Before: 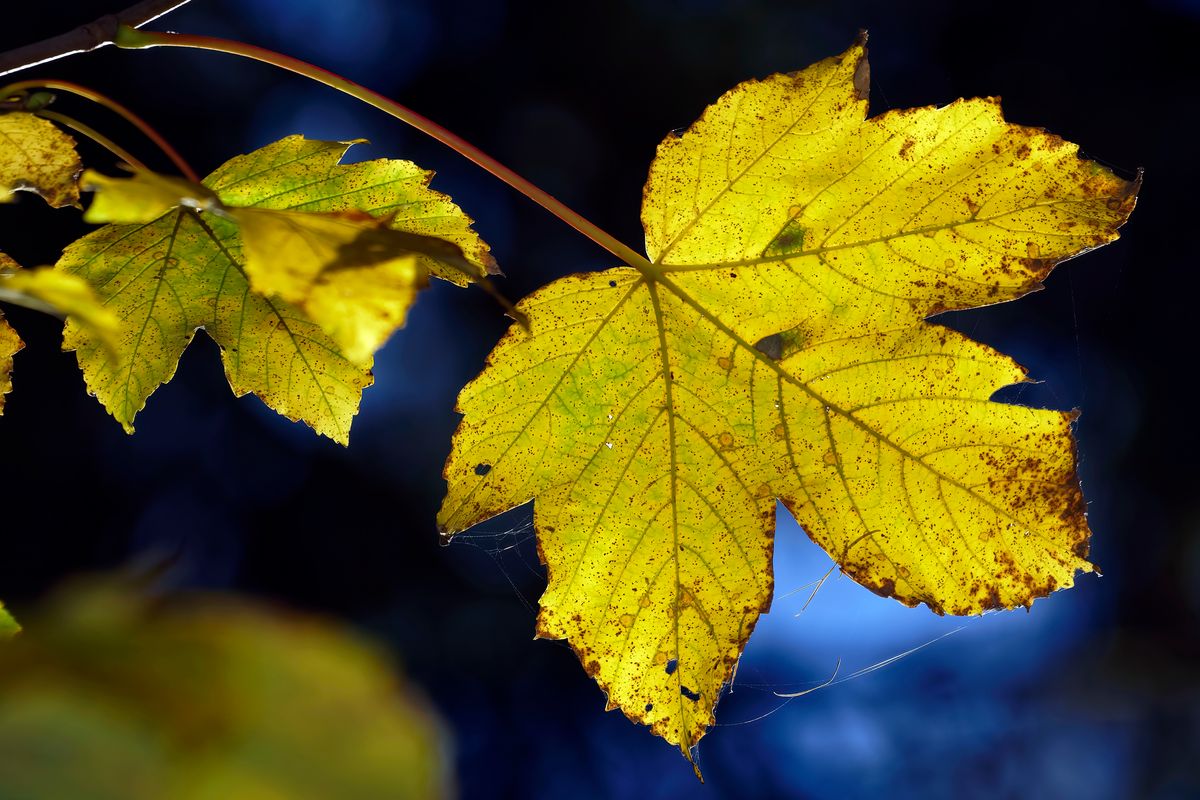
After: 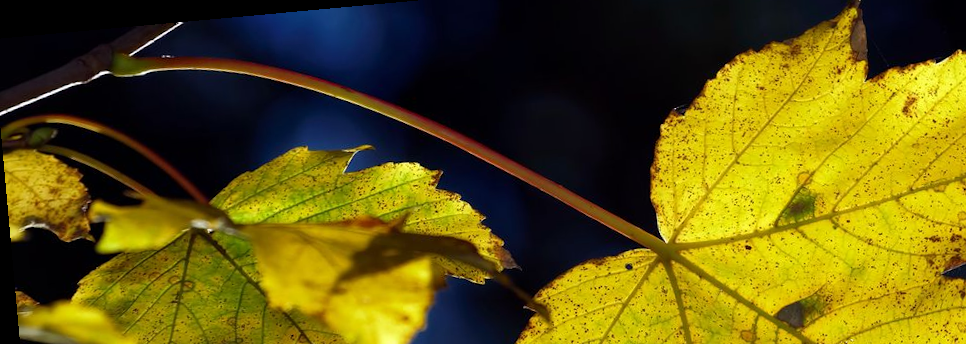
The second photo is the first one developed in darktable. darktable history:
crop: left 0.579%, top 7.627%, right 23.167%, bottom 54.275%
rotate and perspective: rotation -5.2°, automatic cropping off
